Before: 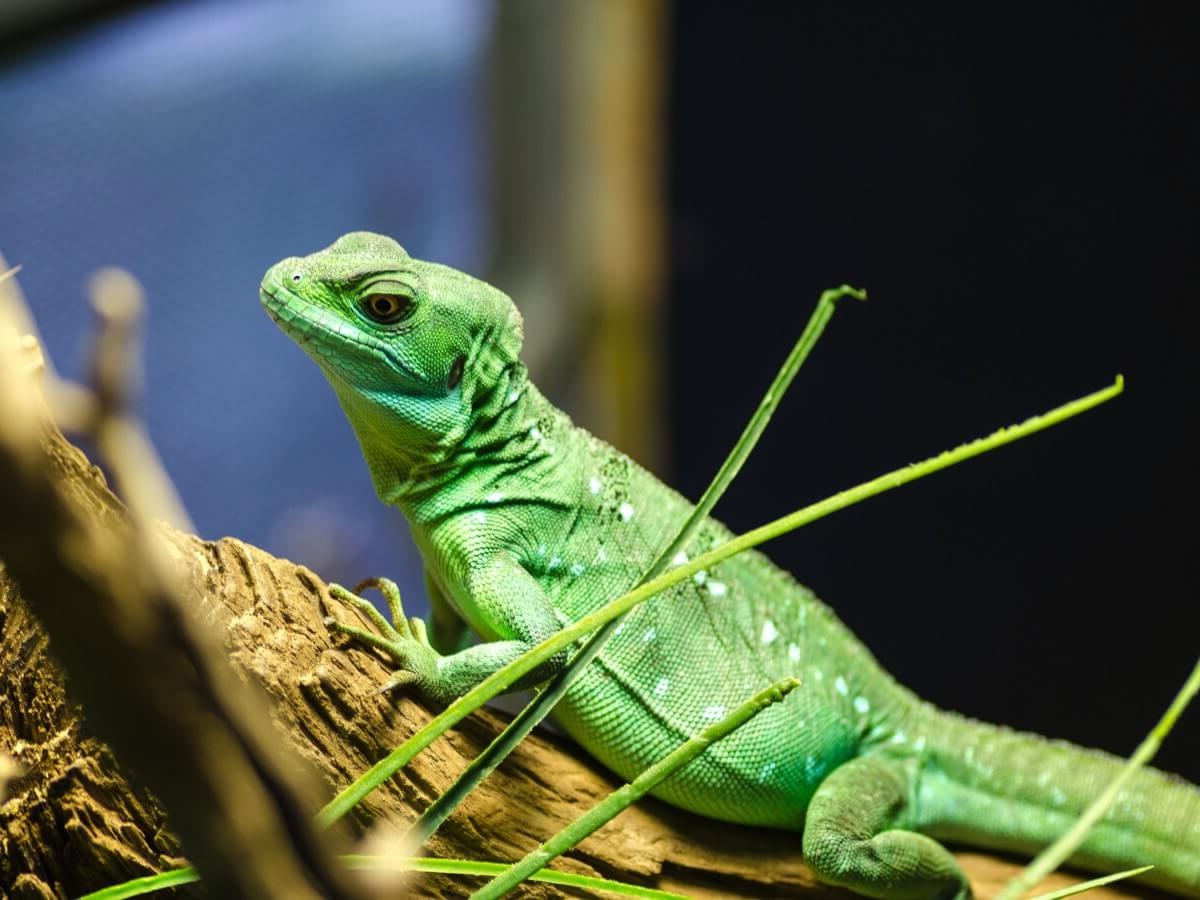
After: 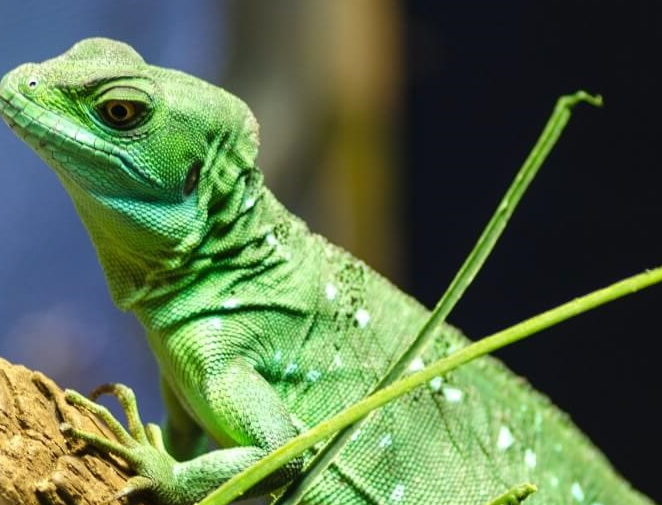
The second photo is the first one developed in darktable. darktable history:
crop and rotate: left 22.003%, top 21.629%, right 22.8%, bottom 22.184%
